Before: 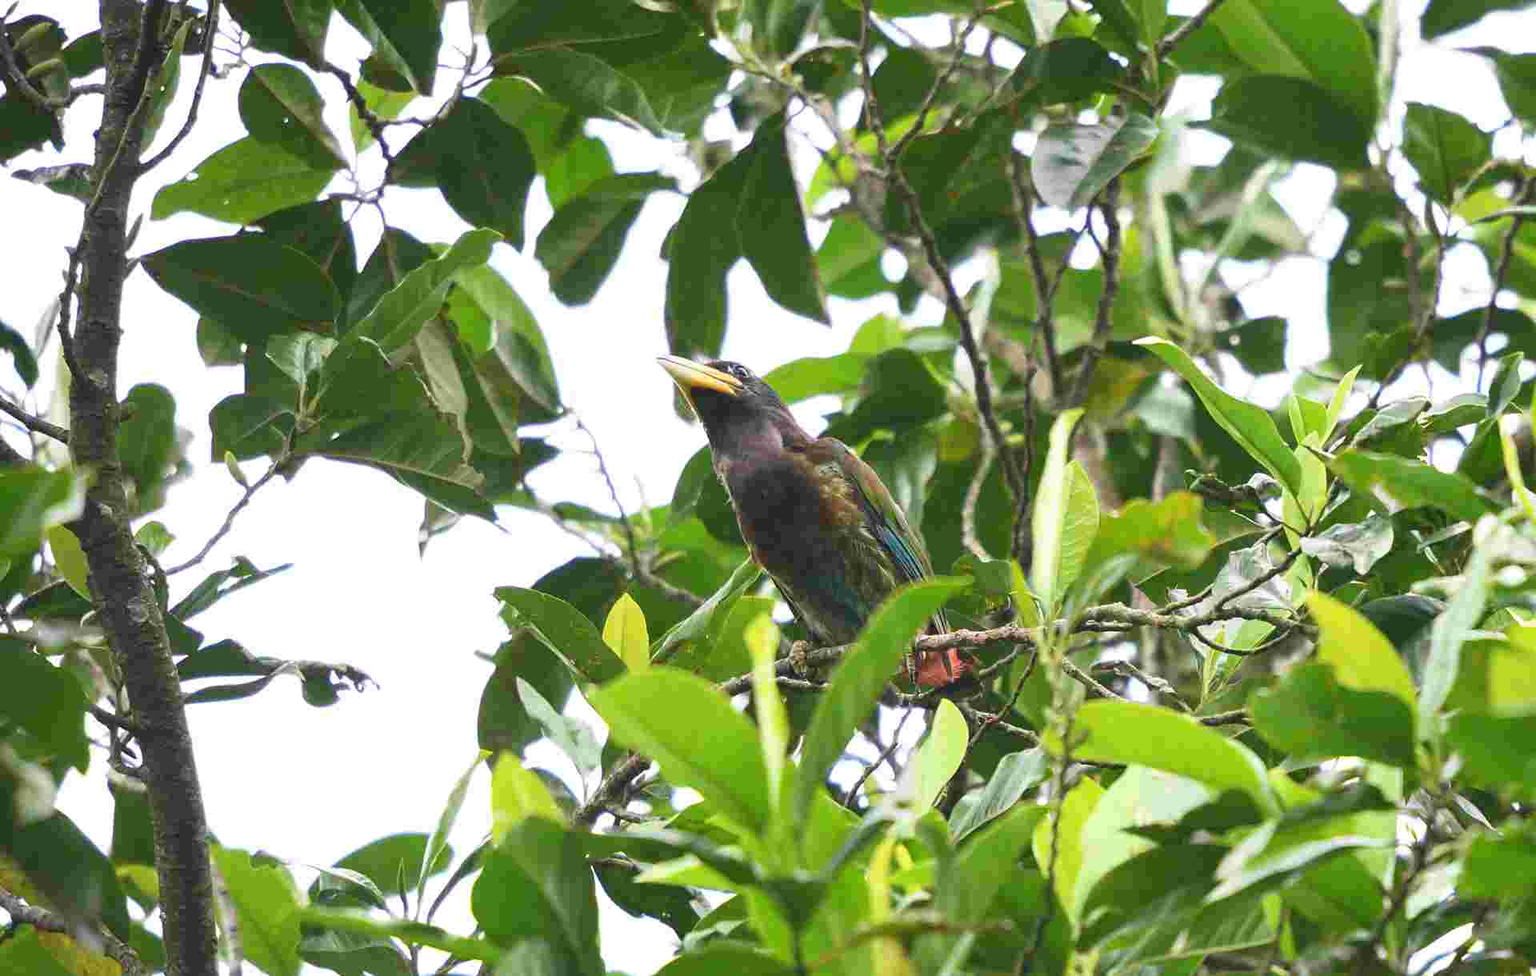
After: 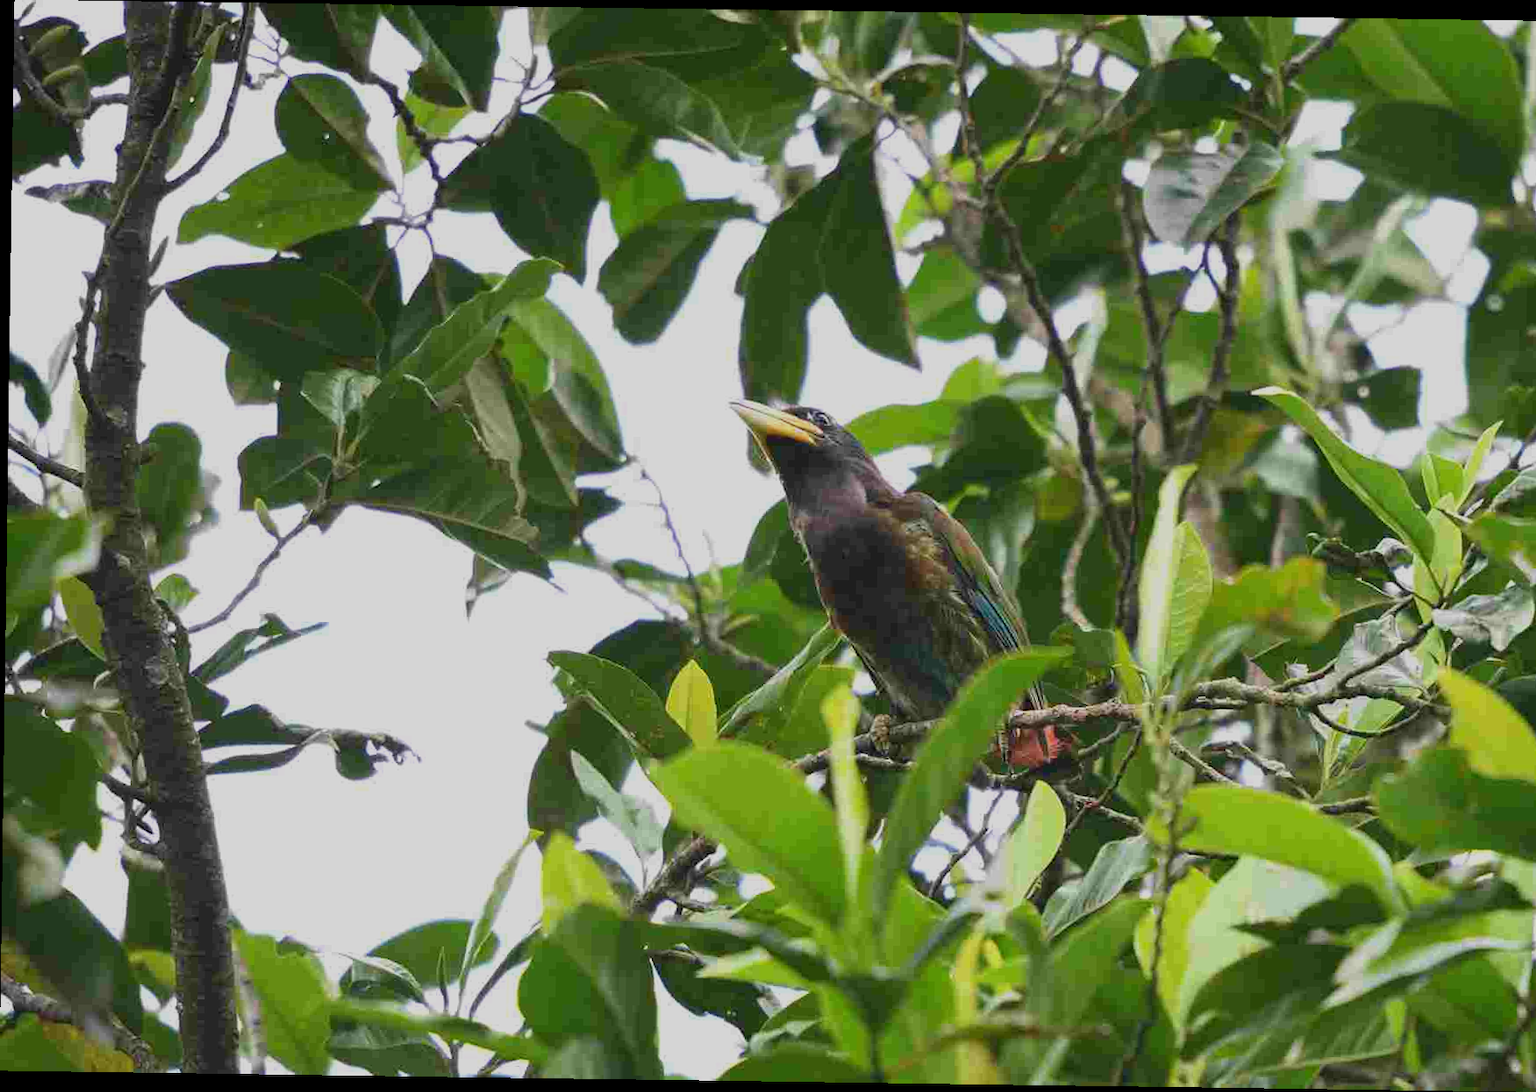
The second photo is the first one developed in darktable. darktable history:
crop: right 9.509%, bottom 0.031%
rotate and perspective: rotation 0.8°, automatic cropping off
exposure: exposure -0.582 EV, compensate highlight preservation false
